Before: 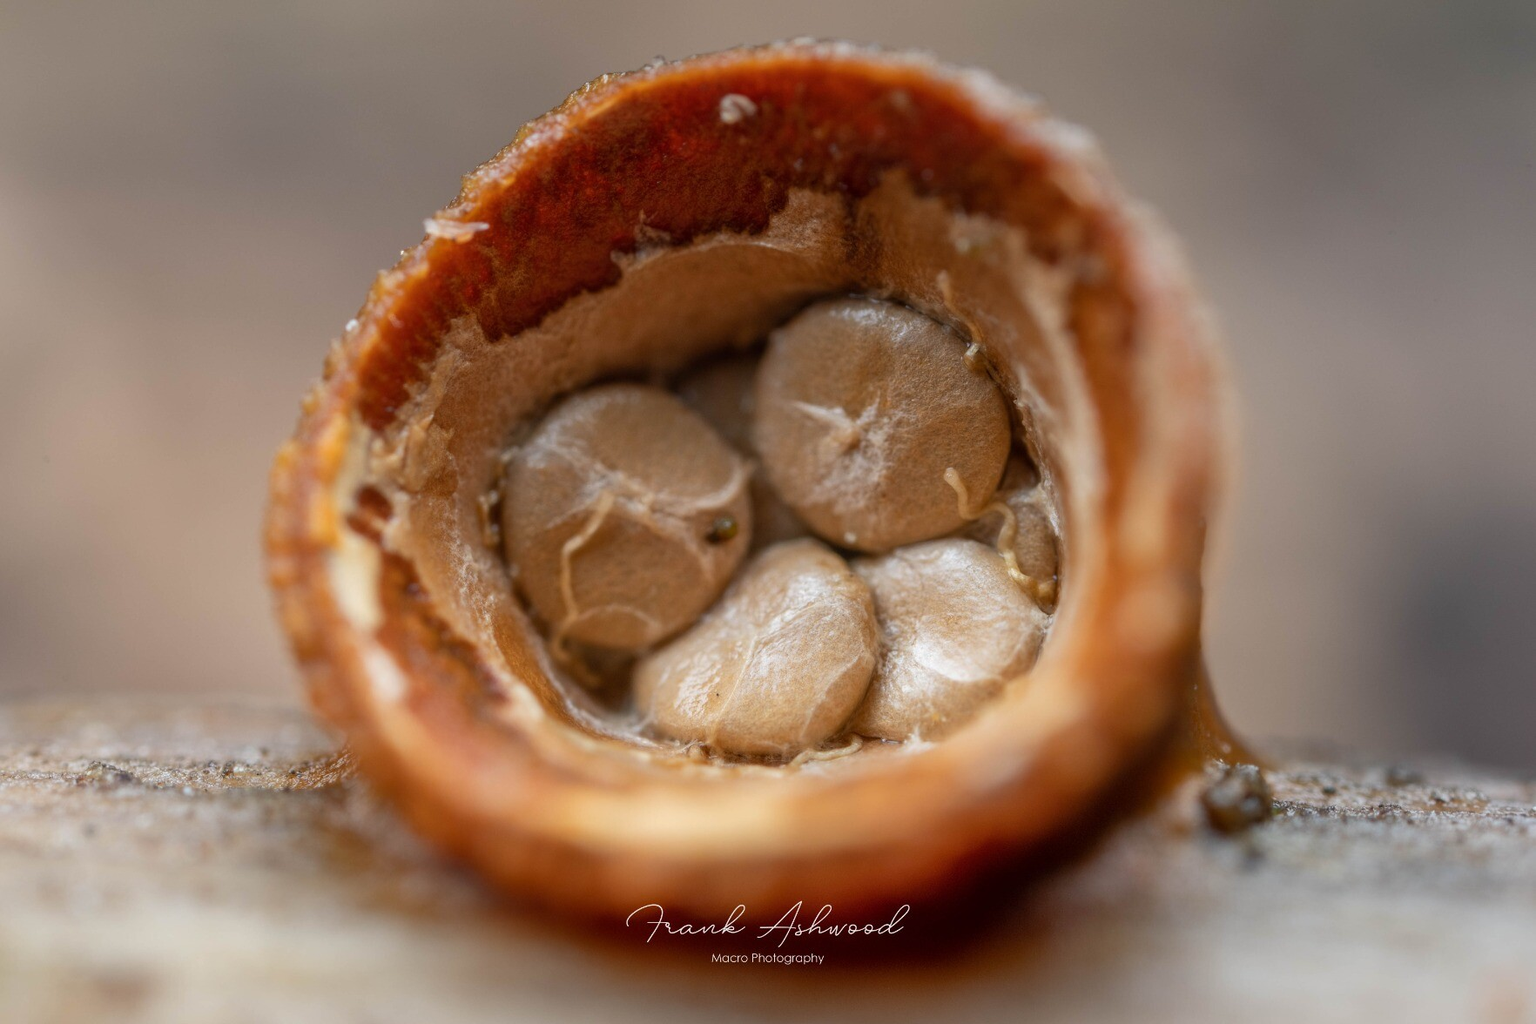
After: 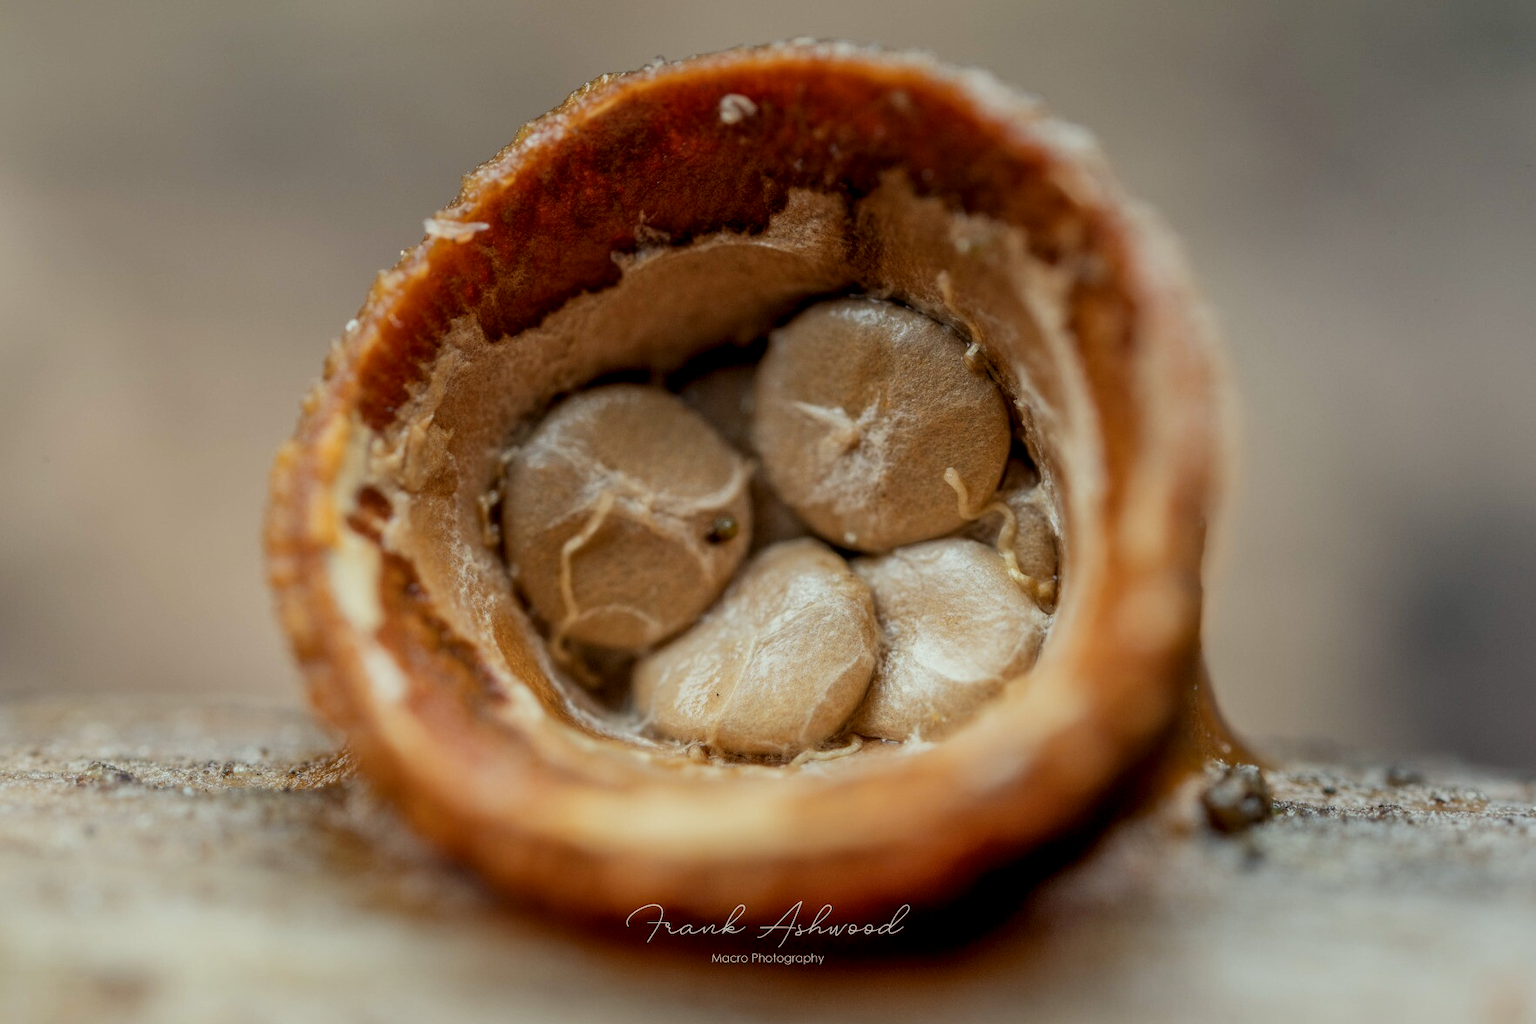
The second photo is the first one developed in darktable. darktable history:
filmic rgb: hardness 4.17
color correction: highlights a* -4.73, highlights b* 5.06, saturation 0.97
local contrast: on, module defaults
